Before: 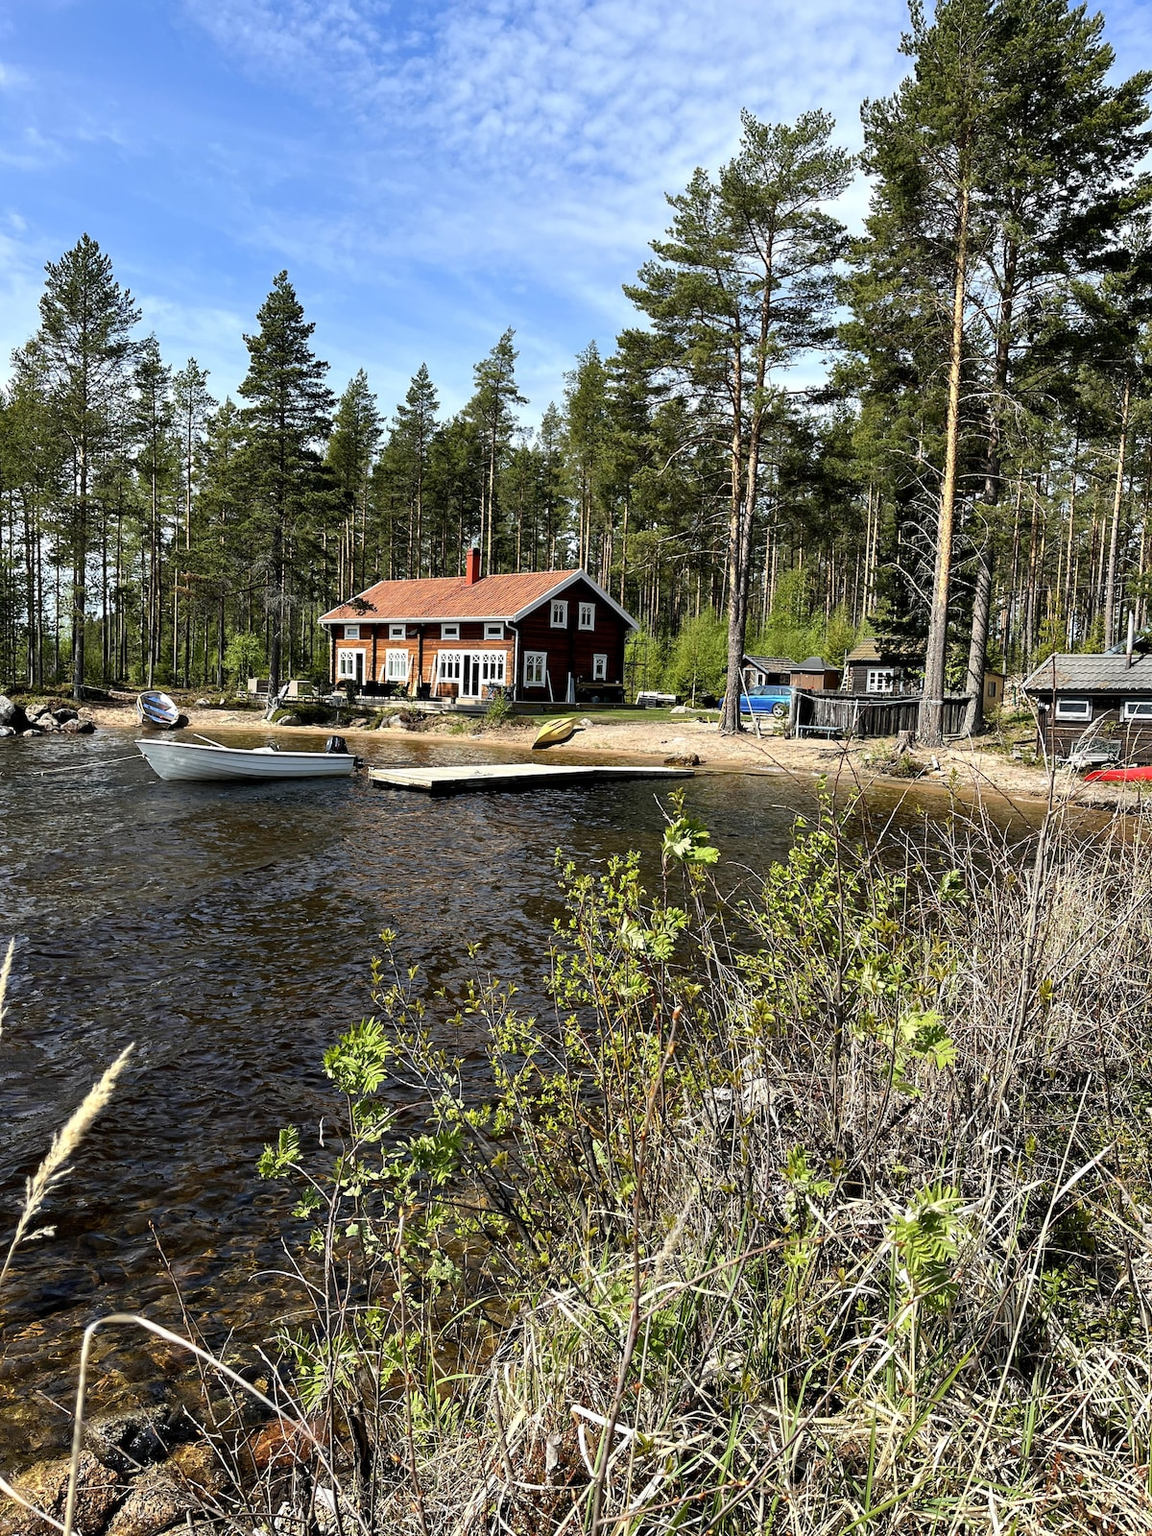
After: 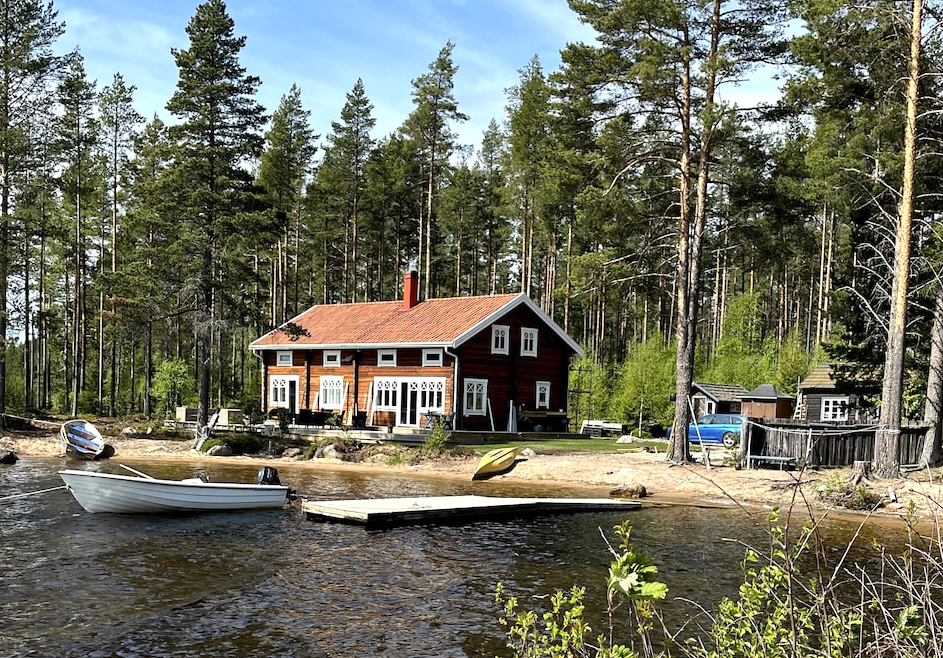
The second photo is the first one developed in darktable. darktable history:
exposure: exposure 0.197 EV, compensate highlight preservation false
crop: left 6.91%, top 18.763%, right 14.453%, bottom 40.05%
